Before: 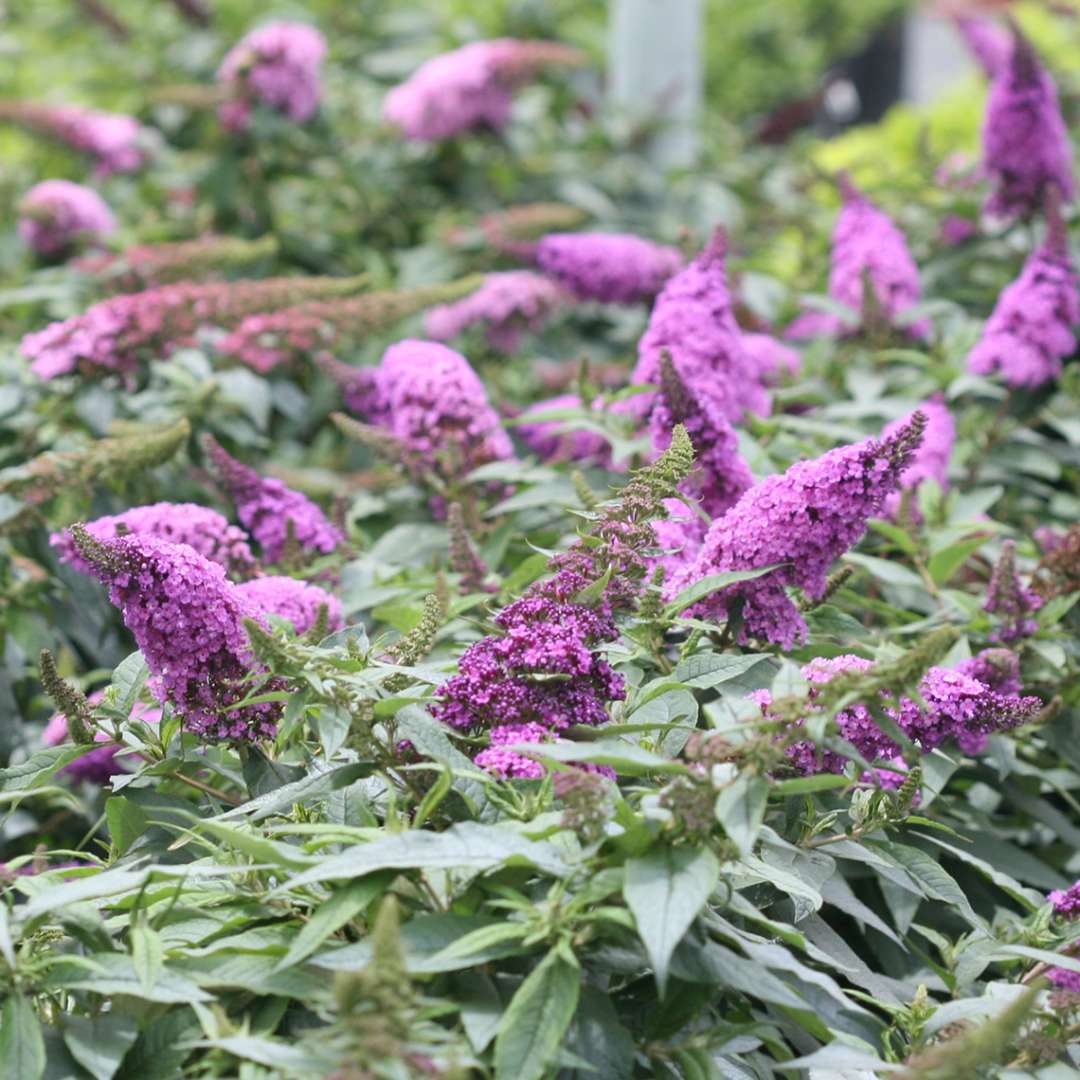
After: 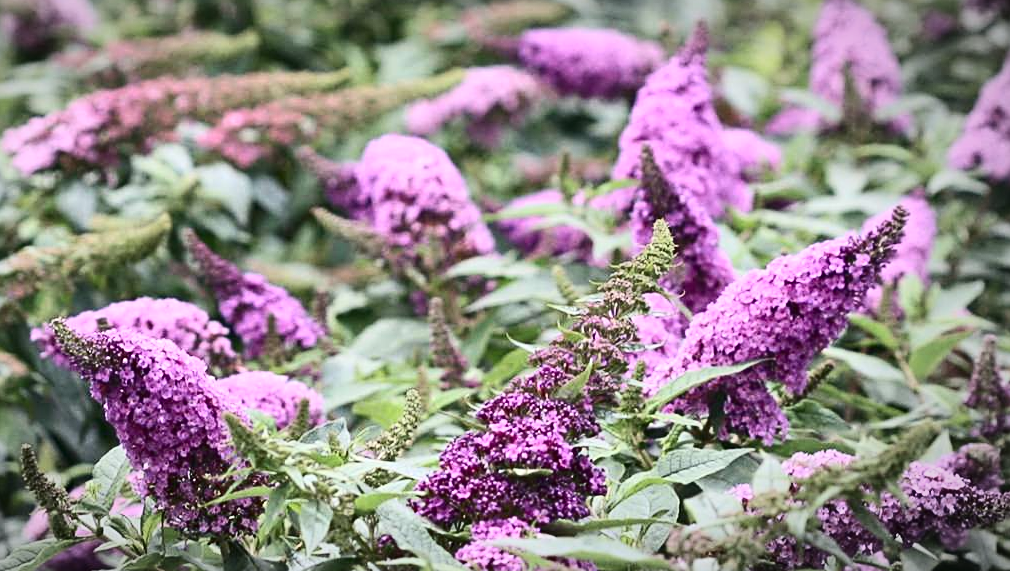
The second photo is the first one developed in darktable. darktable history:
vignetting: fall-off radius 60.23%, center (-0.122, -0.004), automatic ratio true, unbound false
crop: left 1.848%, top 19.073%, right 4.633%, bottom 28.057%
contrast brightness saturation: contrast 0.289
sharpen: on, module defaults
